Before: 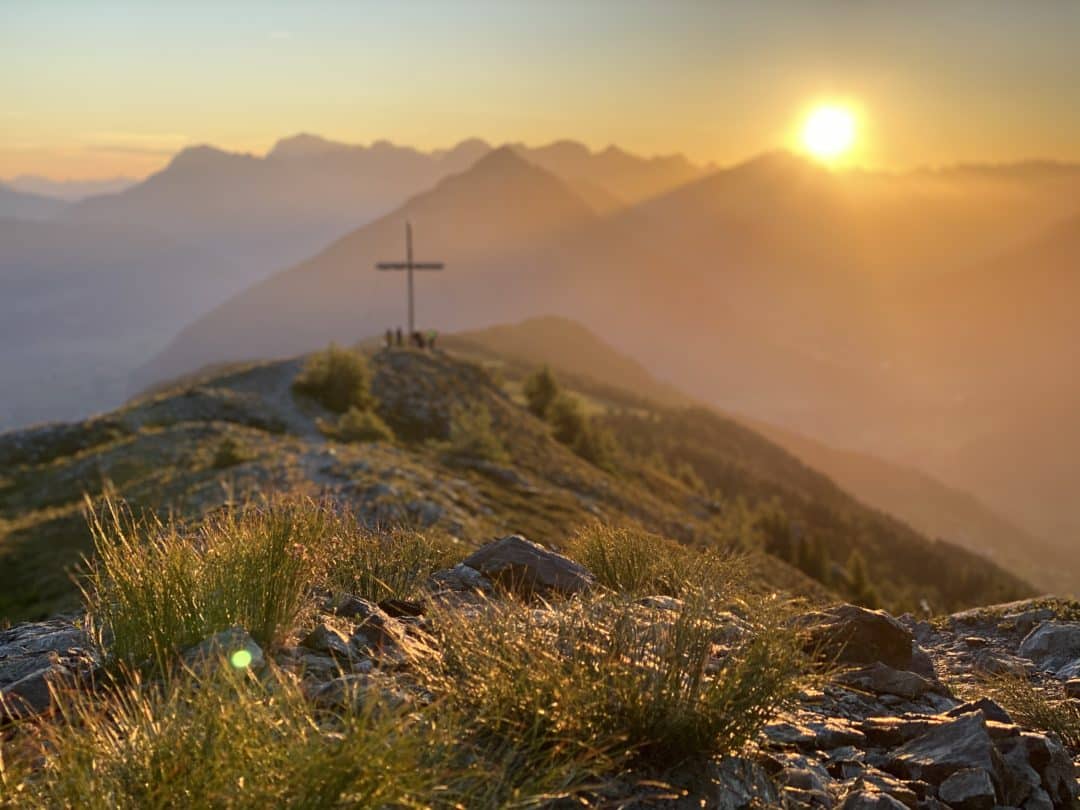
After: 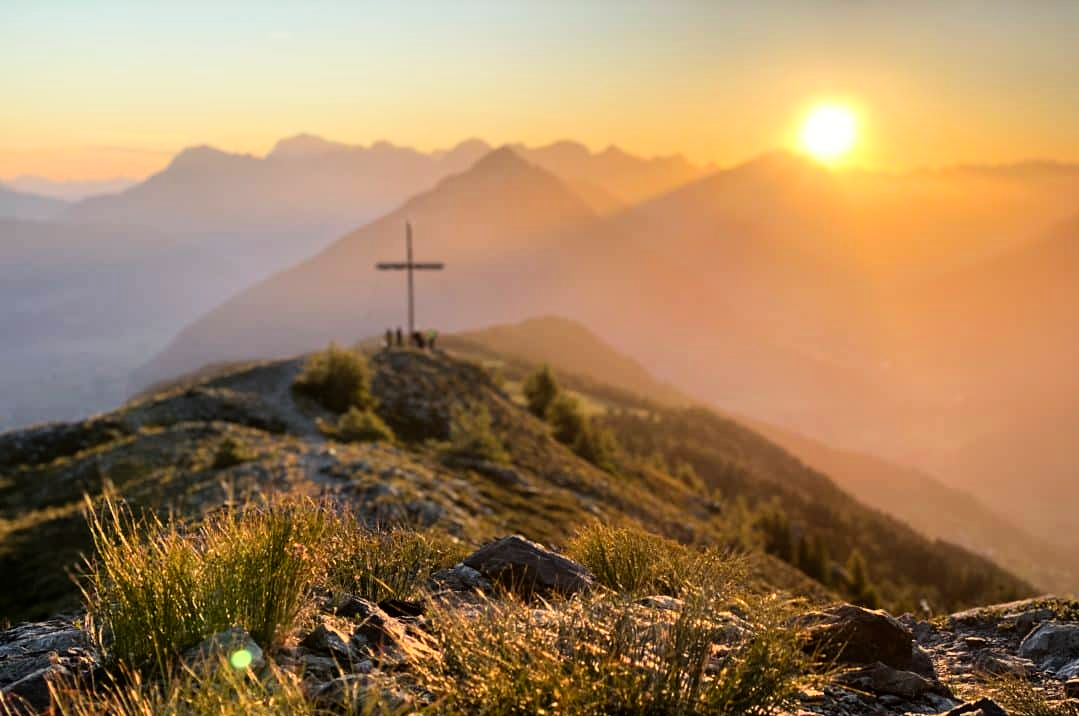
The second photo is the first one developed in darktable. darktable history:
exposure: exposure 0.134 EV, compensate highlight preservation false
crop and rotate: top 0%, bottom 11.493%
tone equalizer: edges refinement/feathering 500, mask exposure compensation -1.57 EV, preserve details no
levels: mode automatic, levels [0.093, 0.434, 0.988]
filmic rgb: black relative exposure -7.97 EV, white relative exposure 4 EV, hardness 4.11, contrast 1.366
